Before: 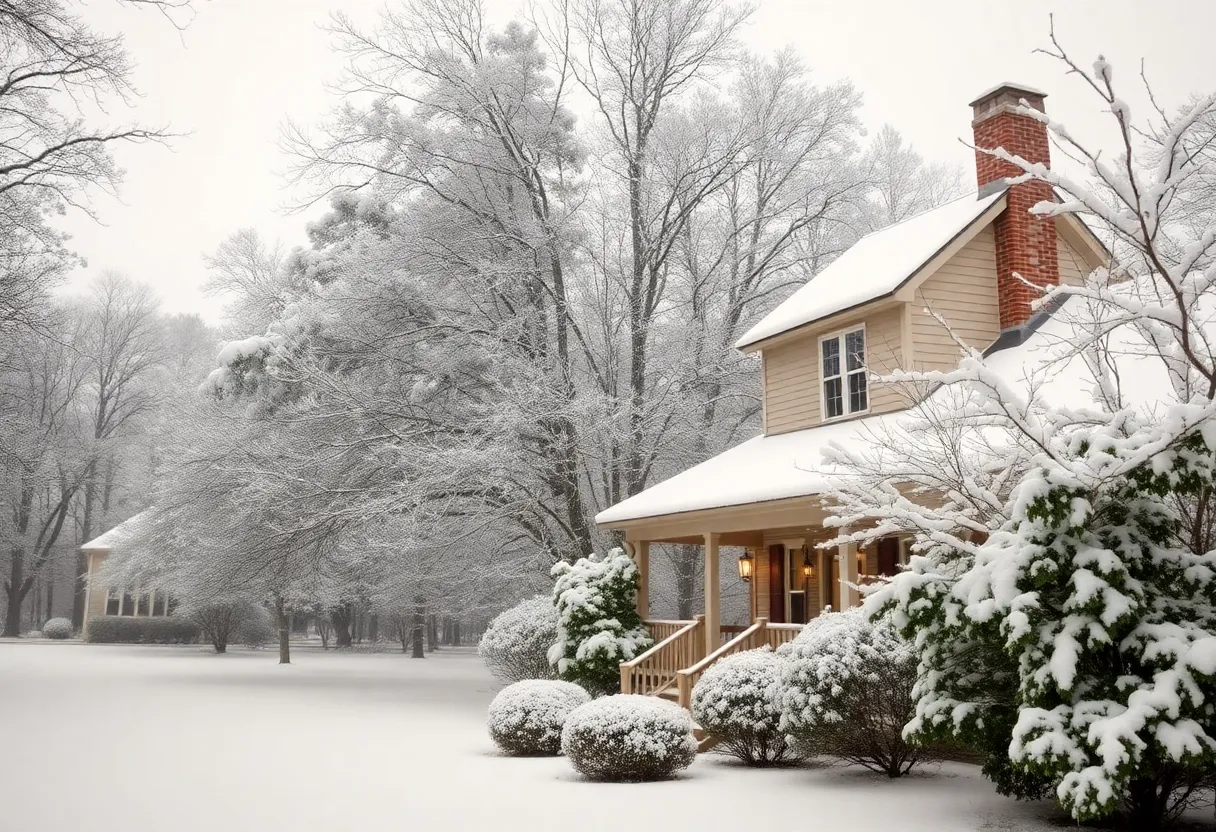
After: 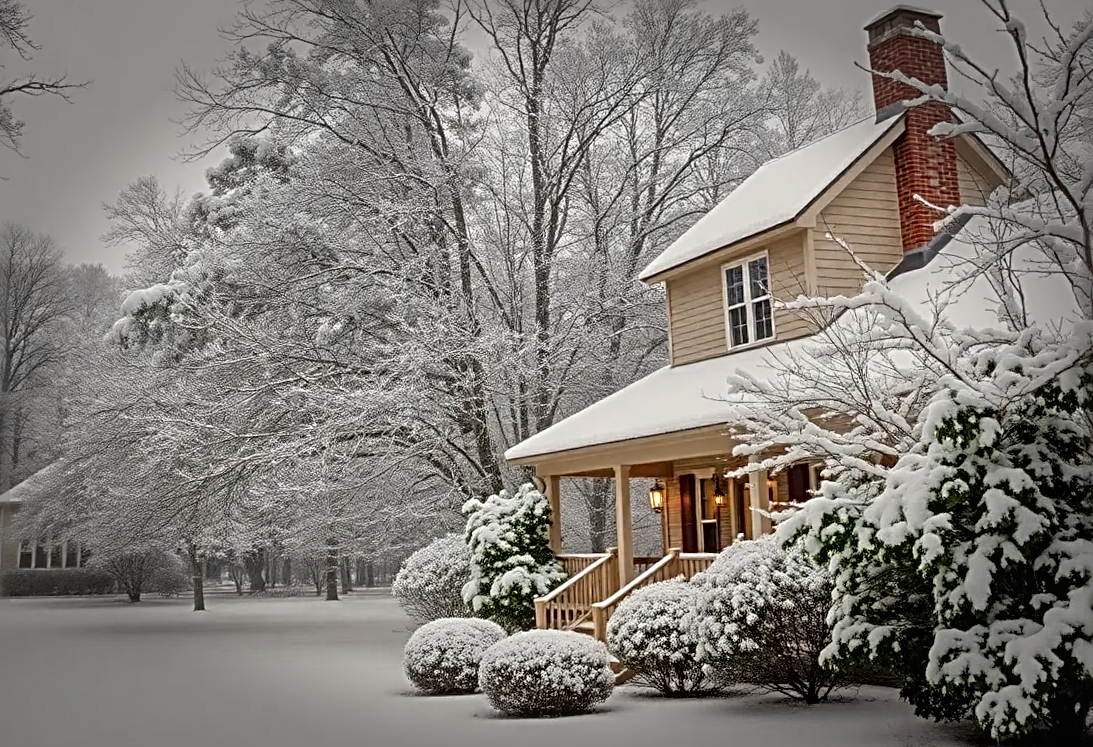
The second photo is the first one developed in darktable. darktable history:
contrast brightness saturation: saturation 0.13
tone equalizer: -8 EV 0.001 EV, -7 EV -0.004 EV, -6 EV 0.009 EV, -5 EV 0.032 EV, -4 EV 0.276 EV, -3 EV 0.644 EV, -2 EV 0.584 EV, -1 EV 0.187 EV, +0 EV 0.024 EV
crop and rotate: angle 1.96°, left 5.673%, top 5.673%
shadows and highlights: shadows 60, soften with gaussian
exposure: exposure -0.492 EV, compensate highlight preservation false
local contrast: on, module defaults
sharpen: radius 3.69, amount 0.928
vignetting: fall-off start 66.7%, fall-off radius 39.74%, brightness -0.576, saturation -0.258, automatic ratio true, width/height ratio 0.671, dithering 16-bit output
